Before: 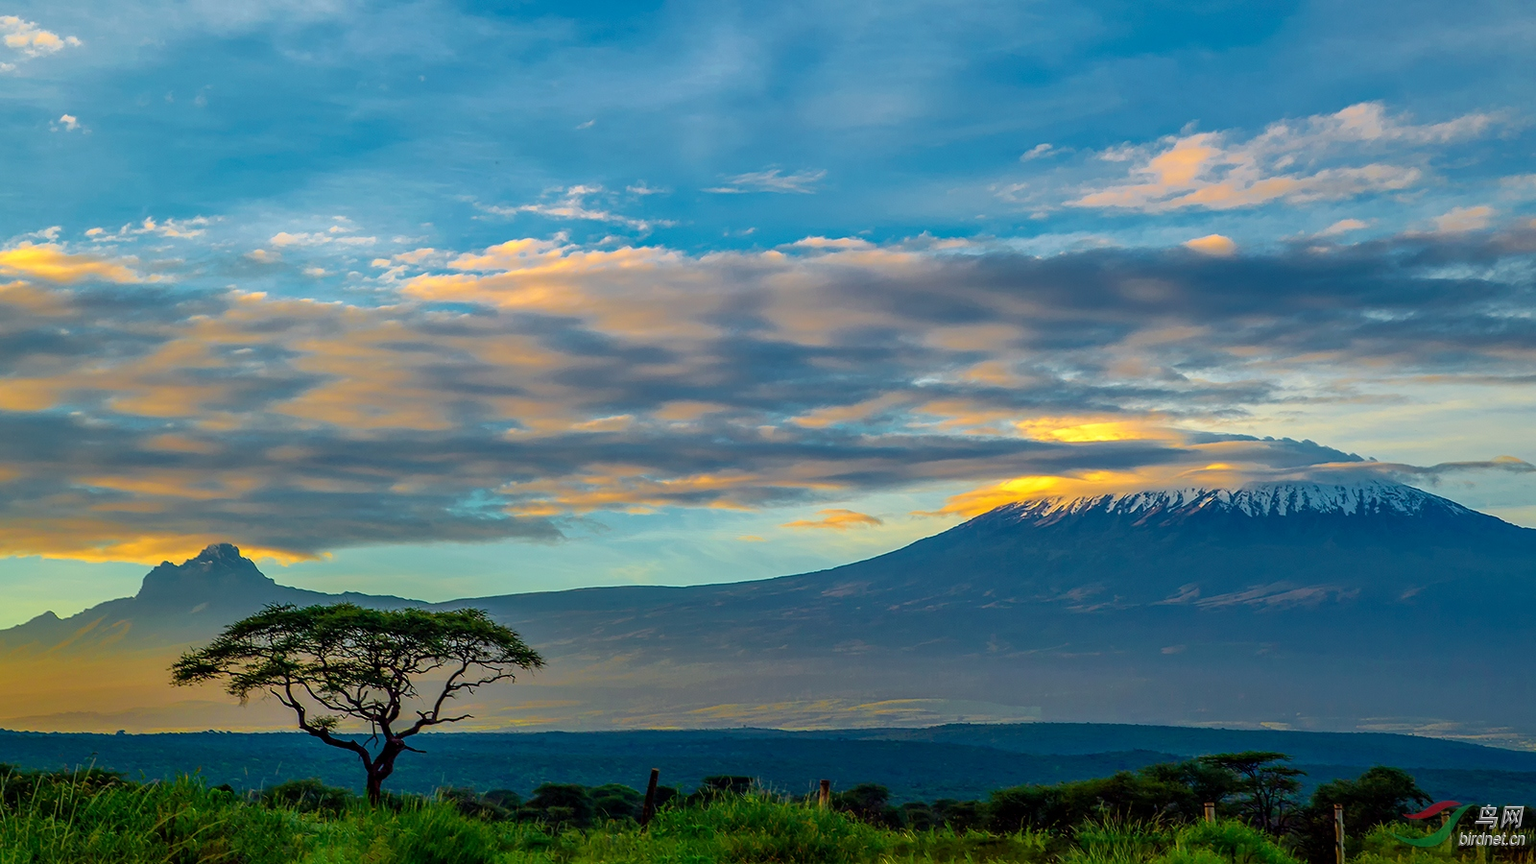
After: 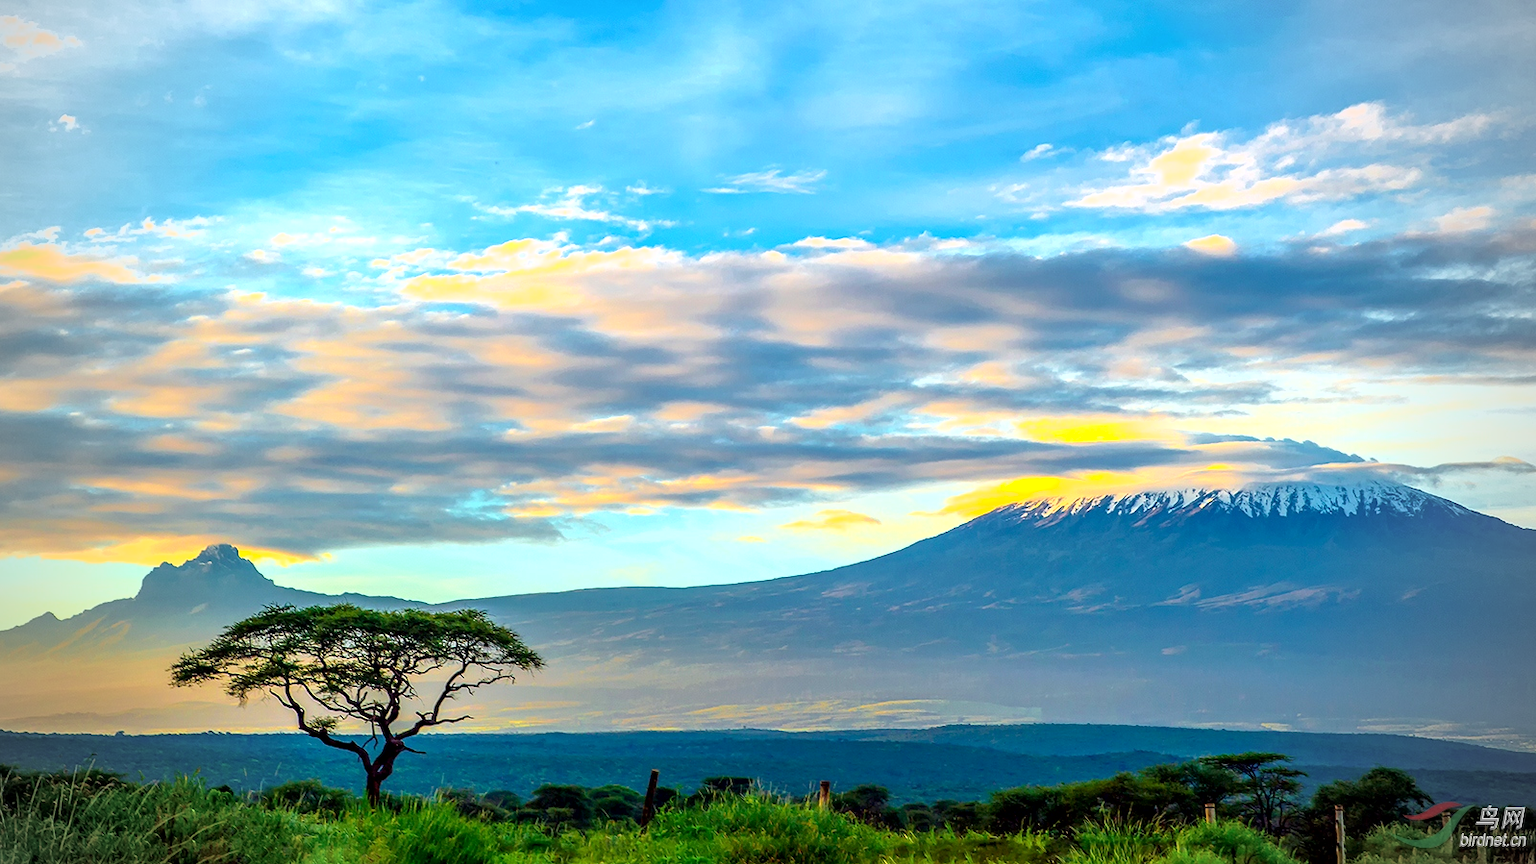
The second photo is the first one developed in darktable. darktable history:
crop and rotate: left 0.115%, bottom 0.002%
shadows and highlights: shadows -9.09, white point adjustment 1.37, highlights 10.86
exposure: black level correction 0.001, exposure 1.119 EV, compensate highlight preservation false
vignetting: fall-off start 73.46%, brightness -0.45, saturation -0.69, unbound false
